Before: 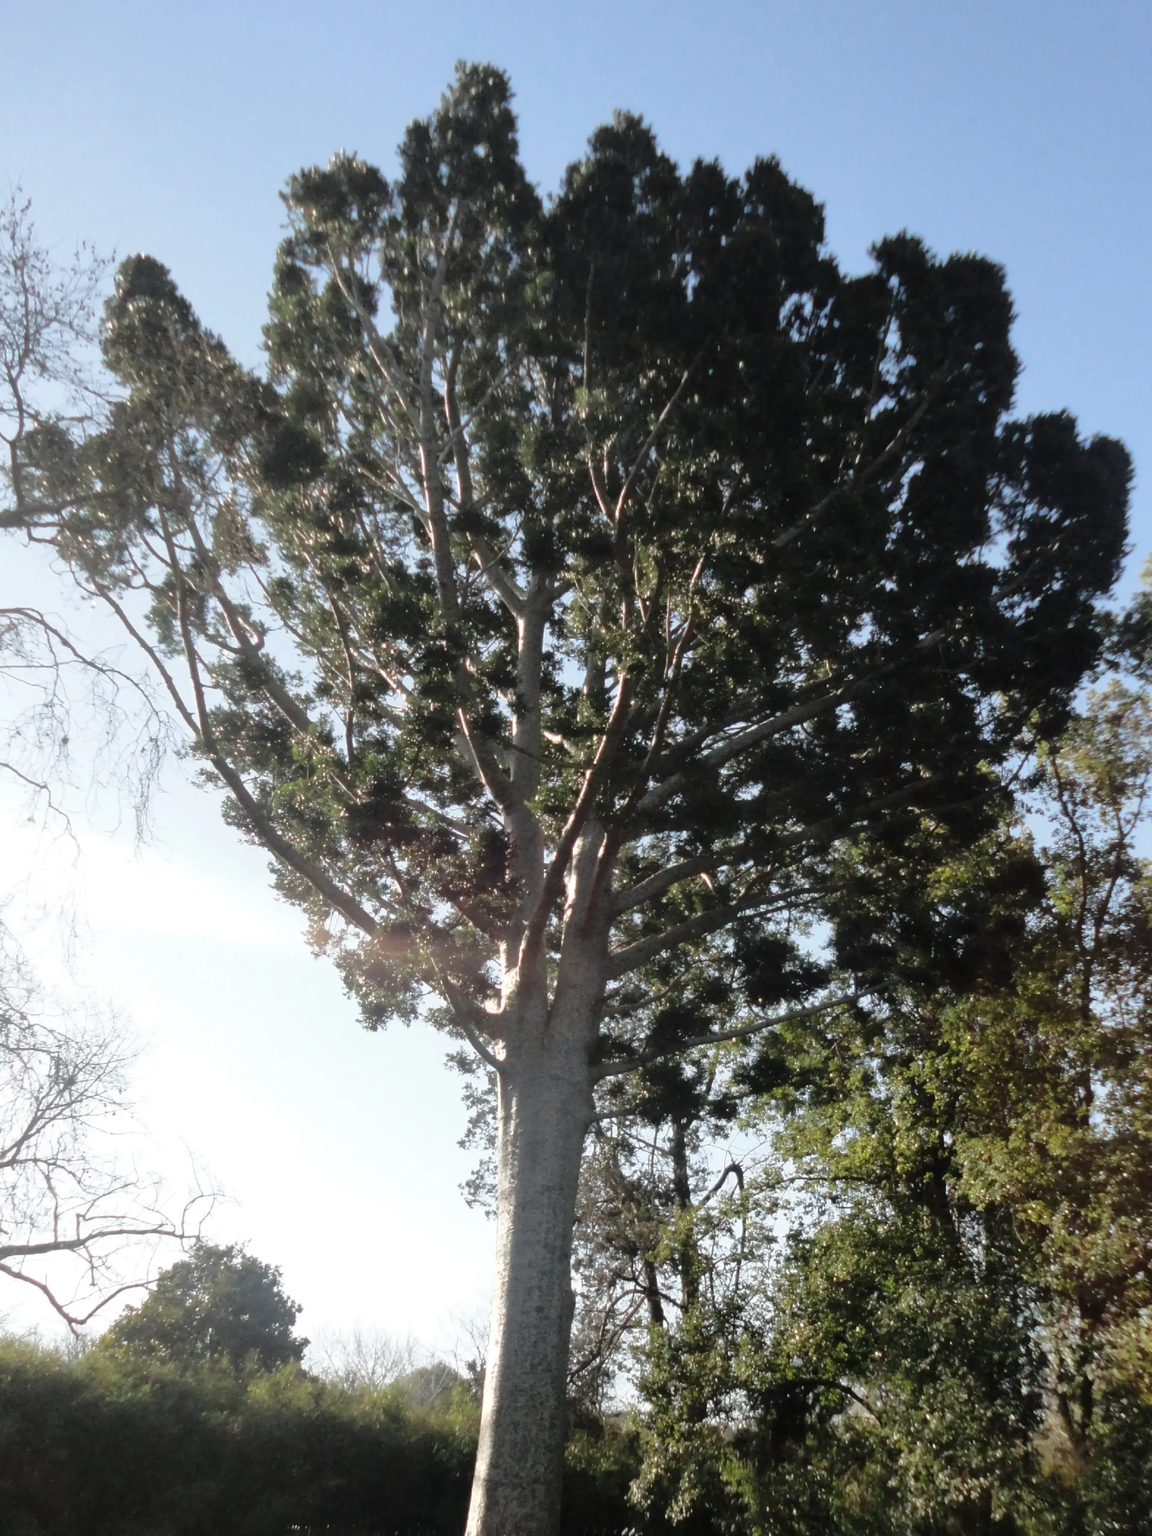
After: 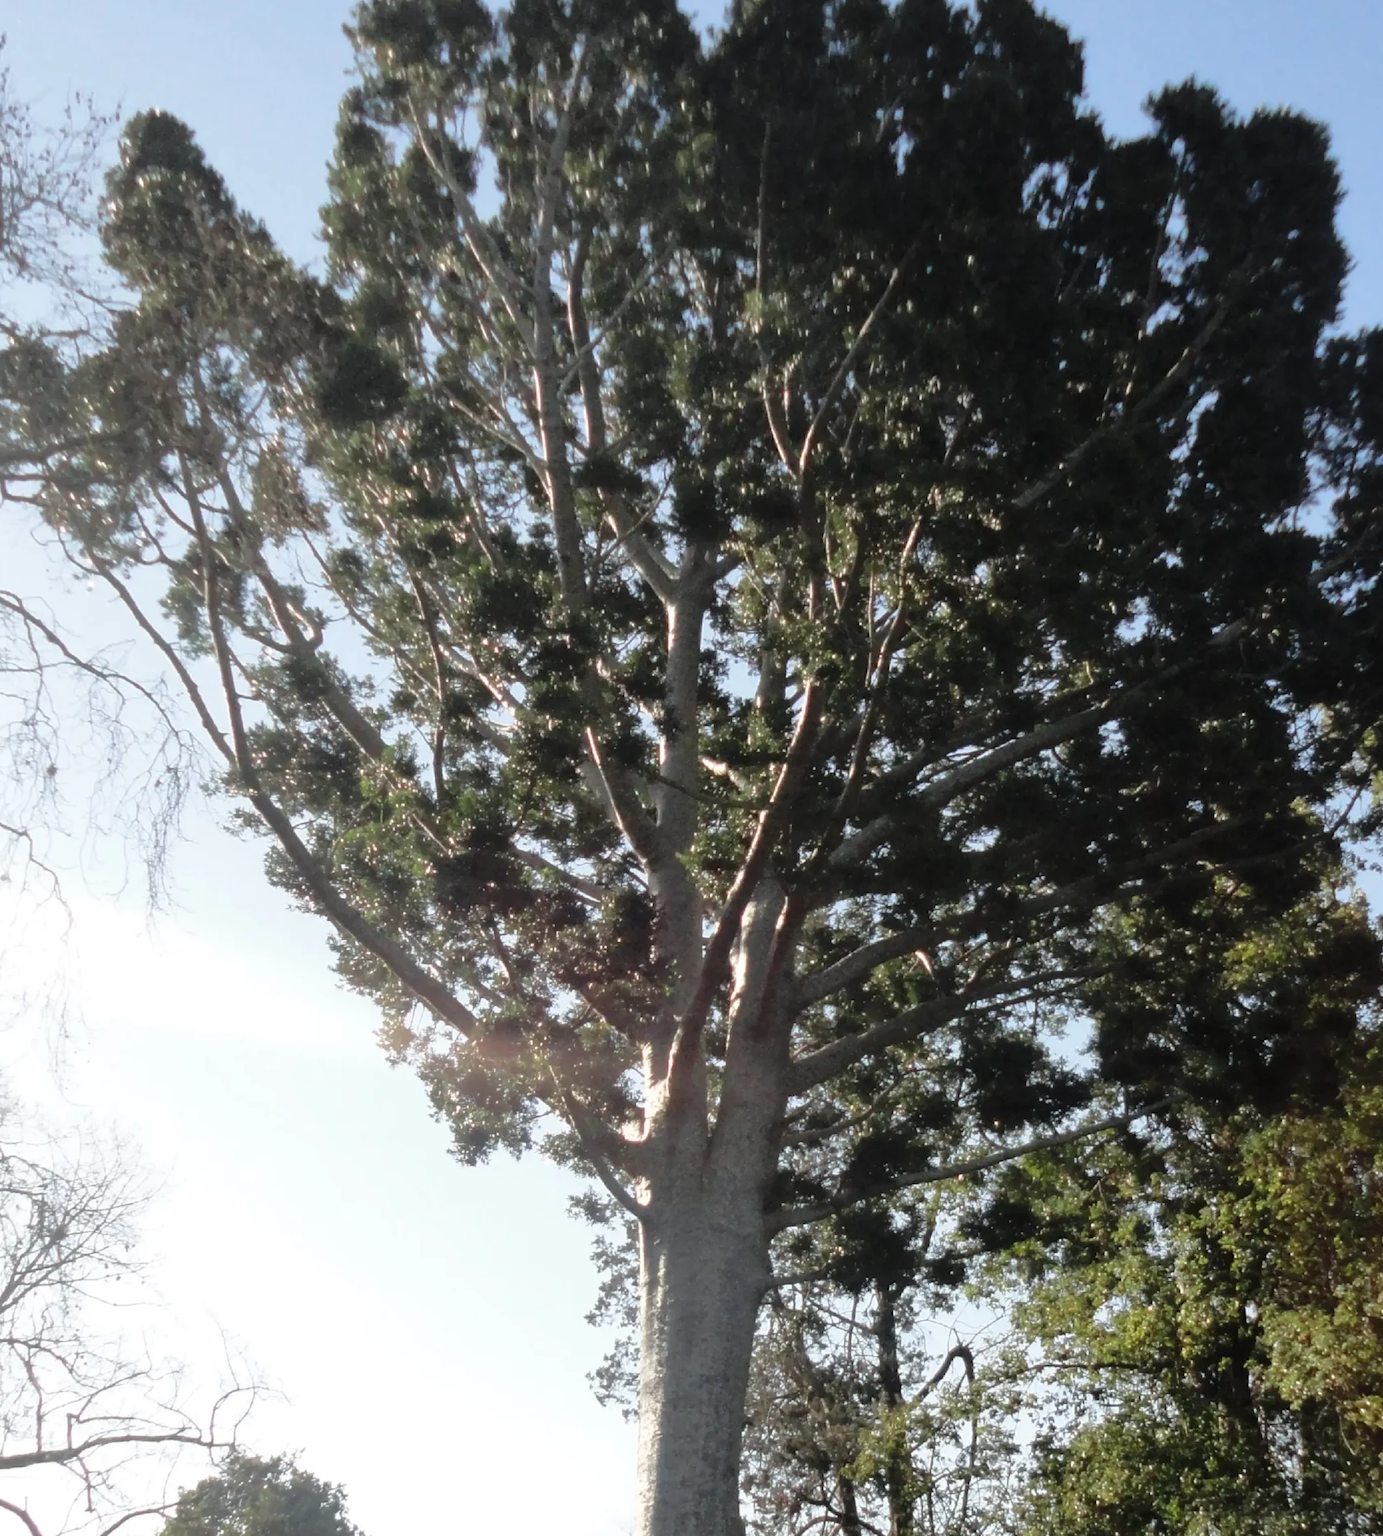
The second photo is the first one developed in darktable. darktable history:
crop and rotate: left 2.384%, top 11.309%, right 9.216%, bottom 15.07%
